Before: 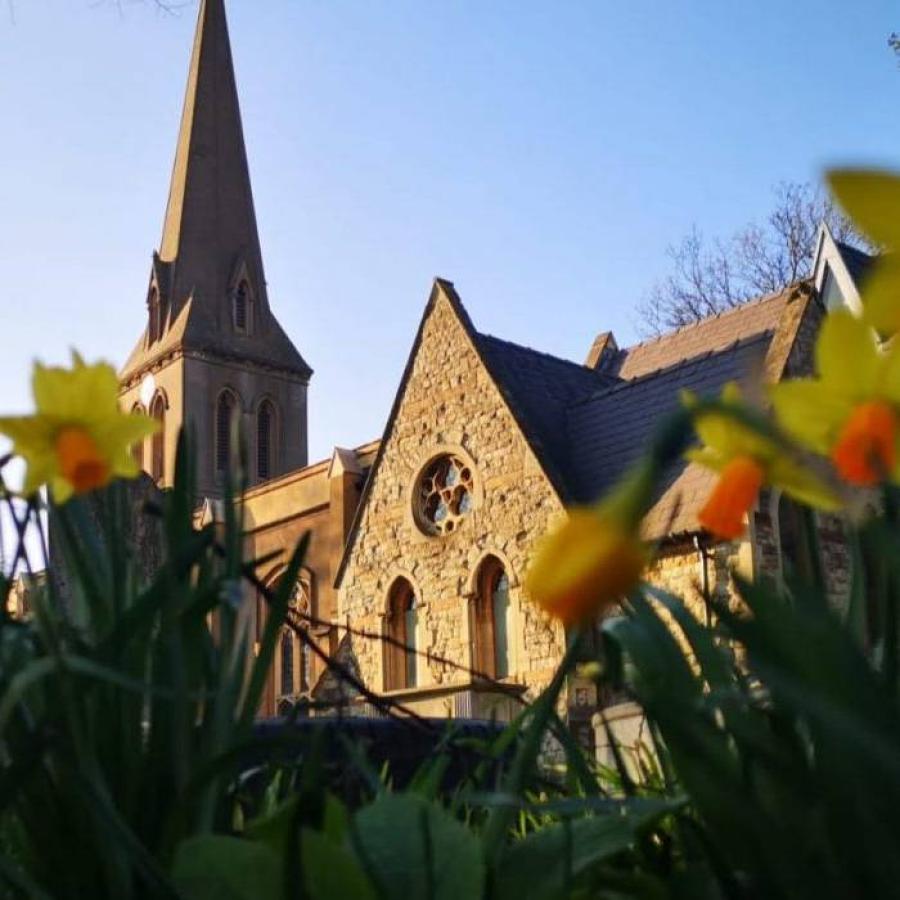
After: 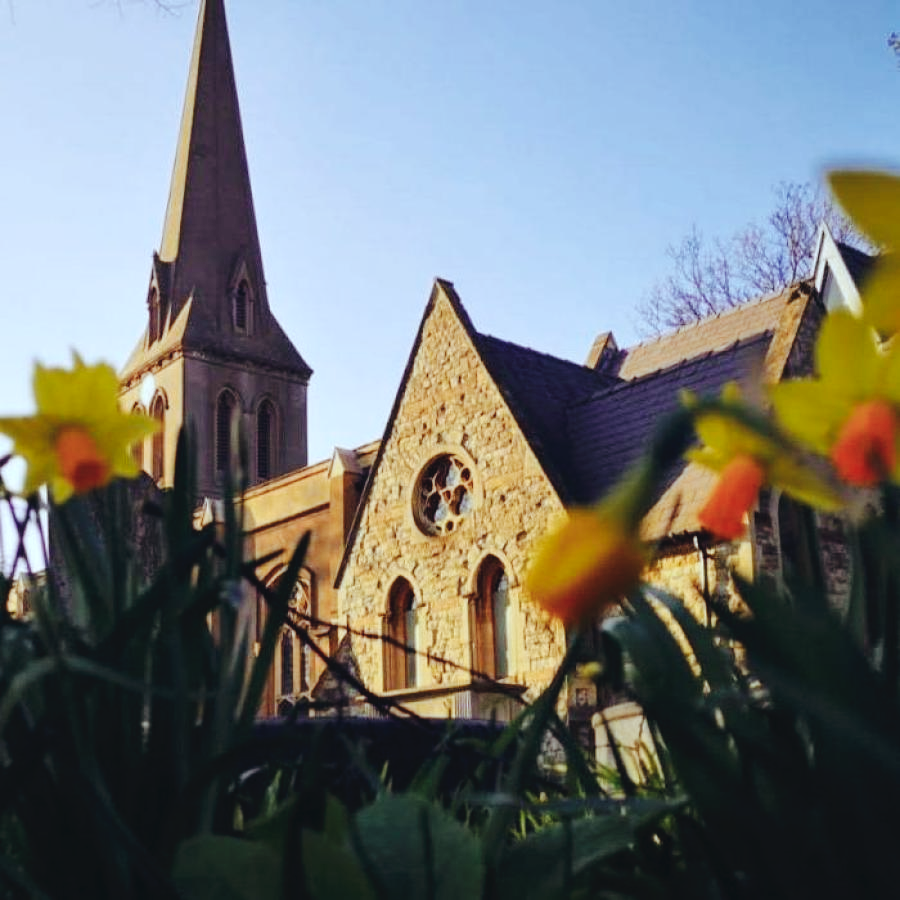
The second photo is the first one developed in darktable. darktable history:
tone curve: curves: ch0 [(0, 0) (0.003, 0.034) (0.011, 0.038) (0.025, 0.046) (0.044, 0.054) (0.069, 0.06) (0.1, 0.079) (0.136, 0.114) (0.177, 0.151) (0.224, 0.213) (0.277, 0.293) (0.335, 0.385) (0.399, 0.482) (0.468, 0.578) (0.543, 0.655) (0.623, 0.724) (0.709, 0.786) (0.801, 0.854) (0.898, 0.922) (1, 1)], preserve colors none
color look up table: target L [95.95, 89.26, 89.39, 82.88, 81.69, 75.37, 75.76, 69.85, 65.47, 61.41, 61.46, 47.37, 44.79, 45.73, 26.12, 200.46, 81.7, 80.4, 67.67, 65.89, 52.44, 46.42, 49.25, 42.3, 37.33, 32.79, 29.81, 27.45, 0.786, 88.3, 81.7, 59.23, 64.61, 58.58, 50.75, 57.81, 41.01, 44.34, 40.78, 35.34, 32.15, 23.02, 13.19, 88.38, 70.18, 50.59, 47.96, 40.19, 30.84], target a [-10.9, -27.11, -32.42, -59.97, -45.78, -8.24, -12.19, -68.91, -67.45, -45.05, -5.355, -20.53, -35.79, -18.99, -20.68, 0, -5.561, 9.093, 31.59, 39.3, 0.326, 61.01, 21.28, 29.89, 38.39, 43.2, 5.783, 4.109, -0.581, 14.72, -0.723, 42.22, 72.26, 68.12, 13.31, 30.24, 36.04, 69.09, 45.28, 41.9, 48.14, 15.79, 27.18, -35.18, -21.2, -18.91, -3.882, -15.94, -3.335], target b [8.416, 24.84, 65.24, 6.673, -7.635, 62.63, 37.91, 37.49, 49.29, 17.79, 6.387, 36.46, 26.03, 11.49, 14.77, 0, 83.57, 3.105, 55.36, 28.43, 24.73, 22.76, 2.852, 34.35, 6.307, 25.2, 7.493, 25.16, -8.353, -15.19, -14.83, -8.185, -52.23, -30.86, -70.48, -24.86, -54.81, -42.33, -80.37, -11.84, -55.68, -39.27, -23.66, -16.68, -35.88, -35.76, -36.6, -11.02, -19.06], num patches 49
